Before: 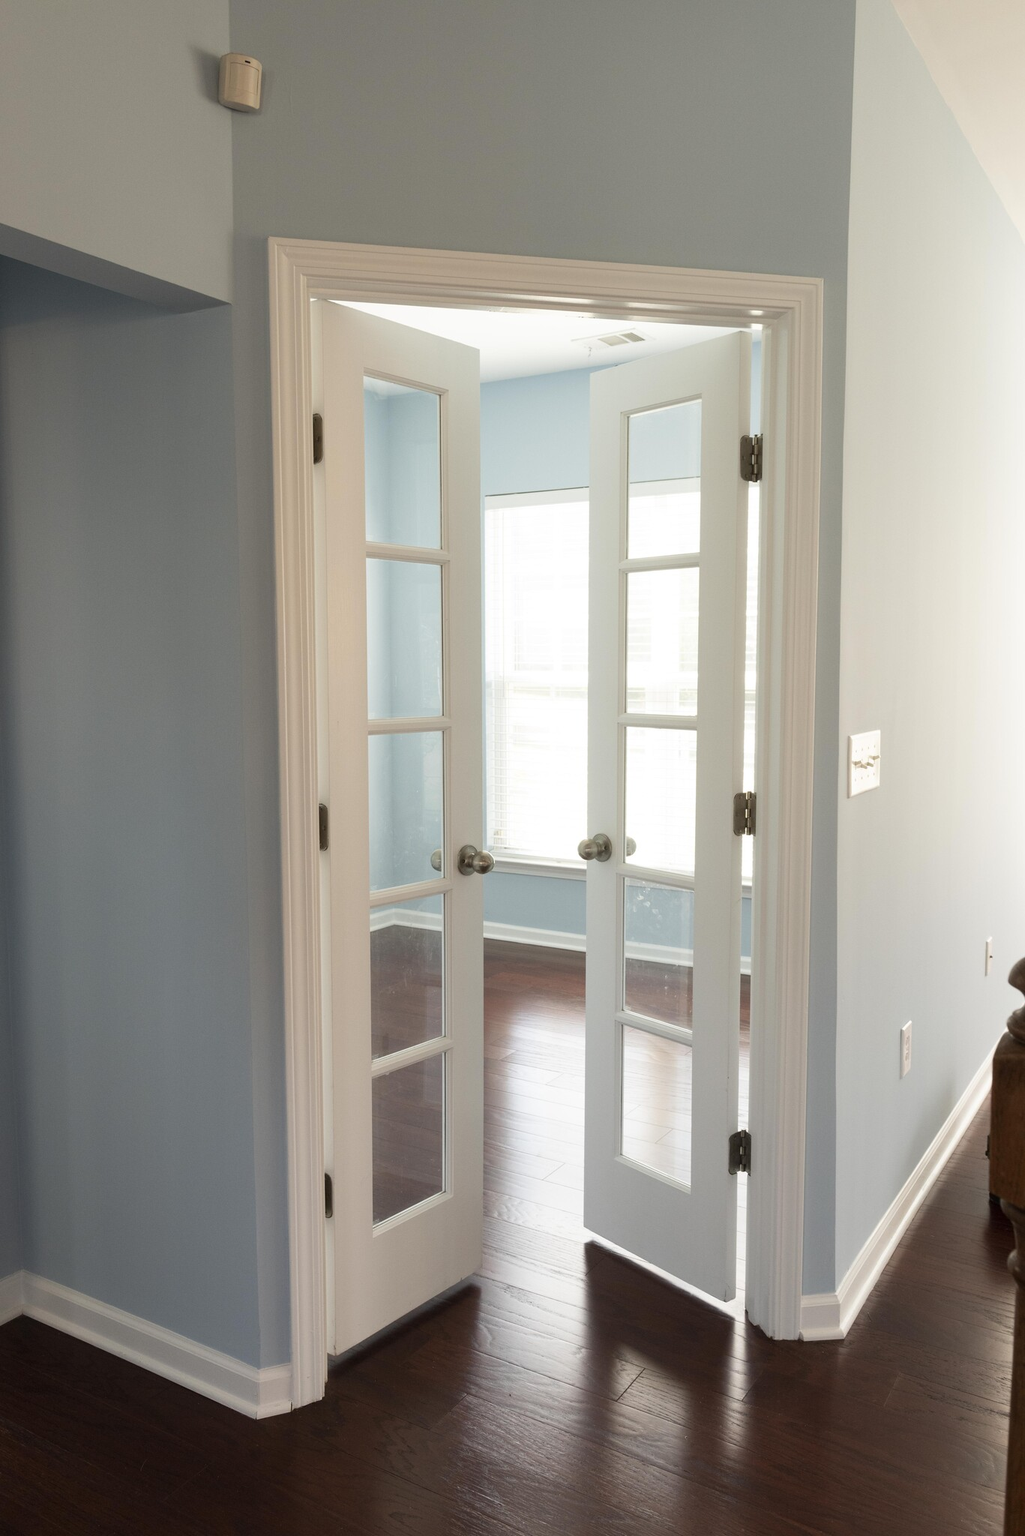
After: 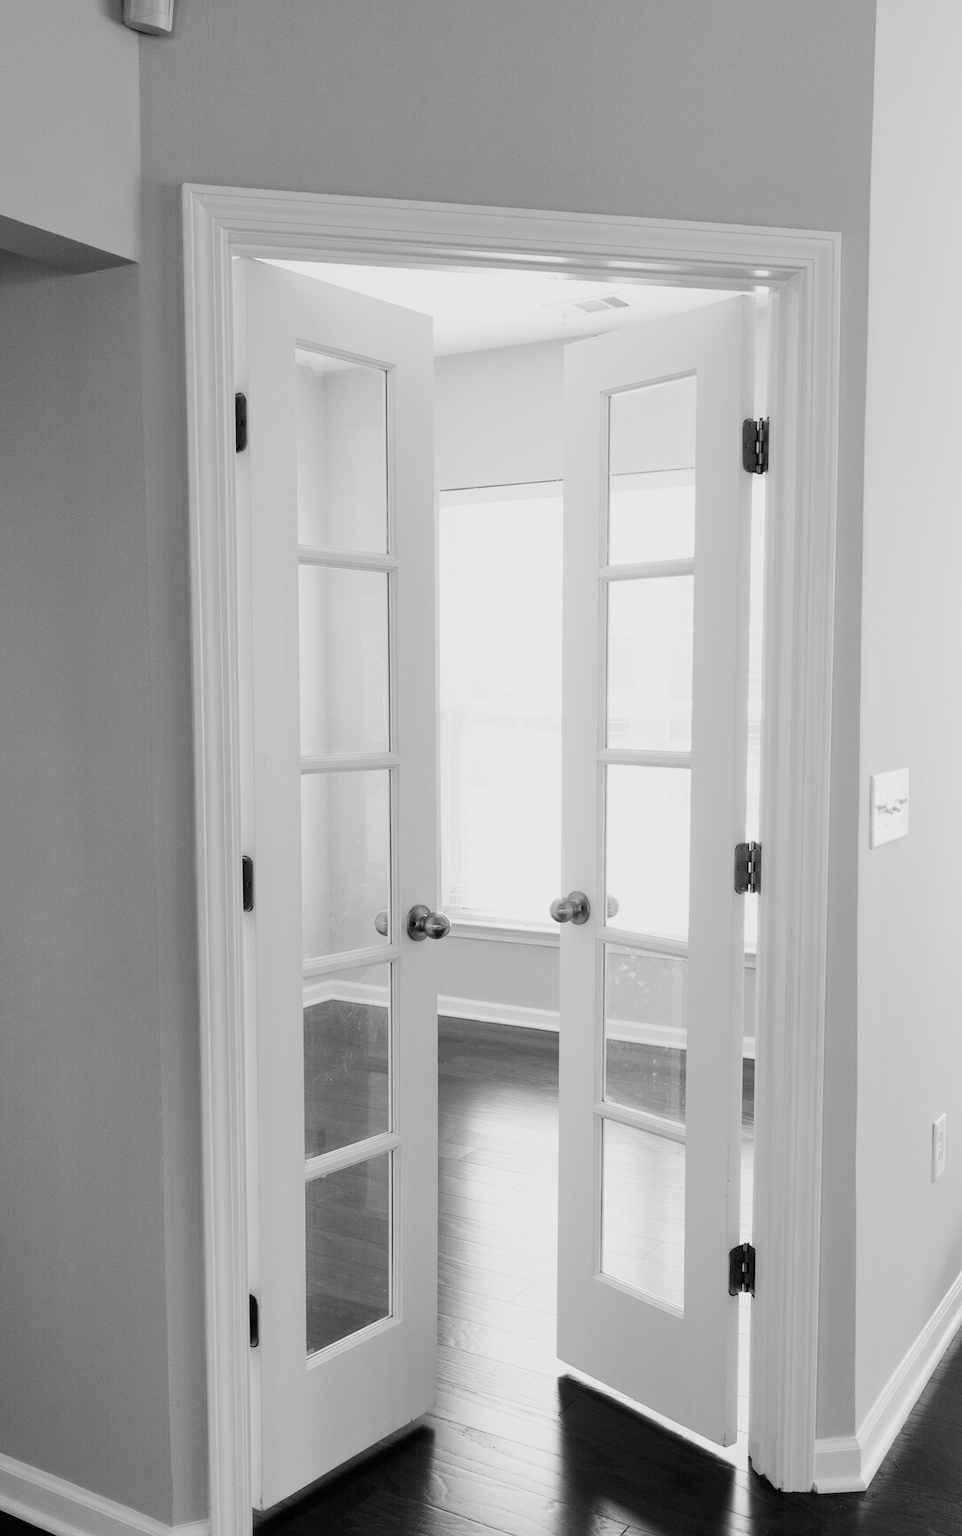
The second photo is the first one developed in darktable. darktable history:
crop: left 11.225%, top 5.381%, right 9.565%, bottom 10.314%
color correction: highlights a* 12.23, highlights b* 5.41
monochrome: size 1
color balance rgb: perceptual saturation grading › global saturation 36%, perceptual brilliance grading › global brilliance 10%, global vibrance 20%
velvia: strength 40%
exposure: exposure 0.191 EV, compensate highlight preservation false
tone equalizer: -8 EV 0.25 EV, -7 EV 0.417 EV, -6 EV 0.417 EV, -5 EV 0.25 EV, -3 EV -0.25 EV, -2 EV -0.417 EV, -1 EV -0.417 EV, +0 EV -0.25 EV, edges refinement/feathering 500, mask exposure compensation -1.57 EV, preserve details guided filter
sigmoid: contrast 1.8, skew -0.2, preserve hue 0%, red attenuation 0.1, red rotation 0.035, green attenuation 0.1, green rotation -0.017, blue attenuation 0.15, blue rotation -0.052, base primaries Rec2020
